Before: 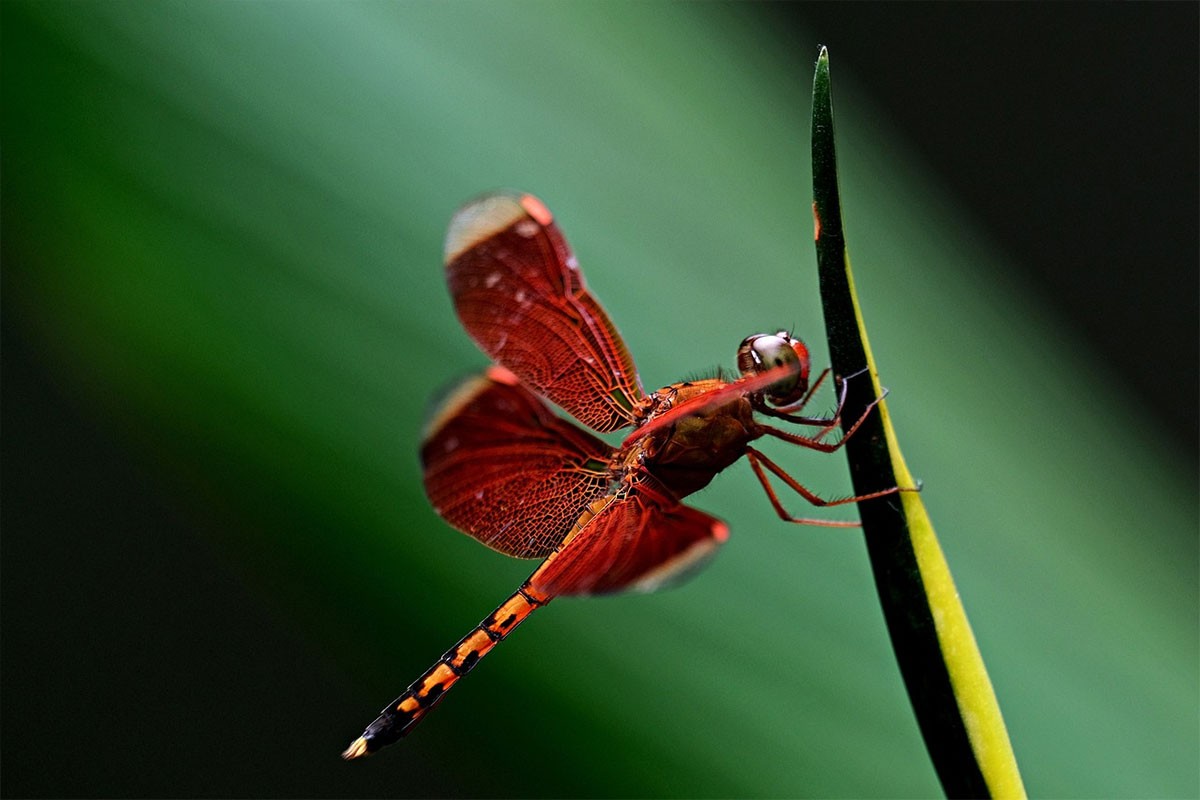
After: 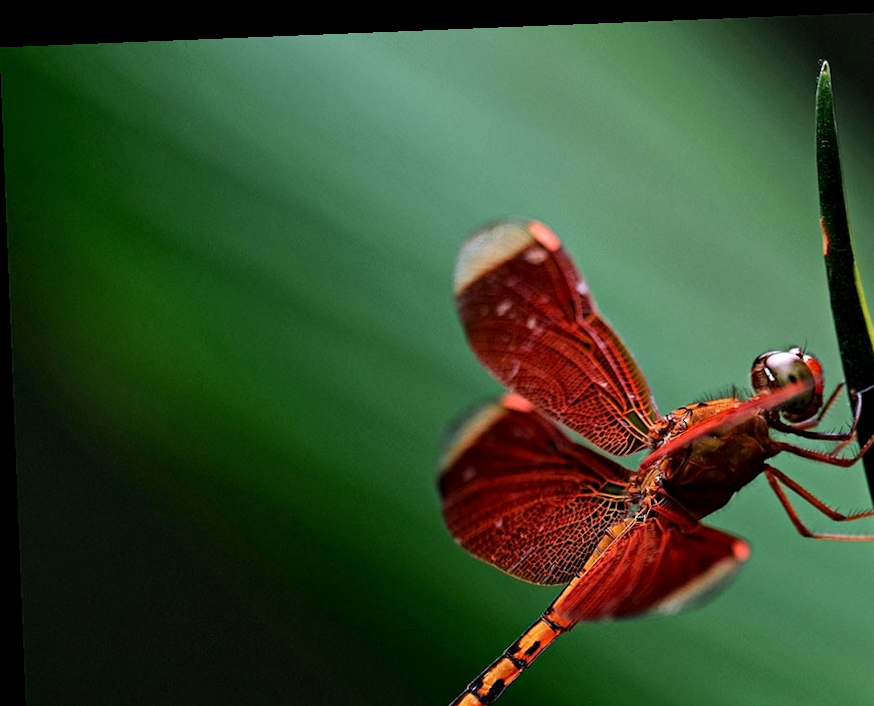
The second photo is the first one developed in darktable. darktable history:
white balance: emerald 1
rotate and perspective: rotation -2.29°, automatic cropping off
local contrast: mode bilateral grid, contrast 20, coarseness 50, detail 120%, midtone range 0.2
crop: right 28.885%, bottom 16.626%
